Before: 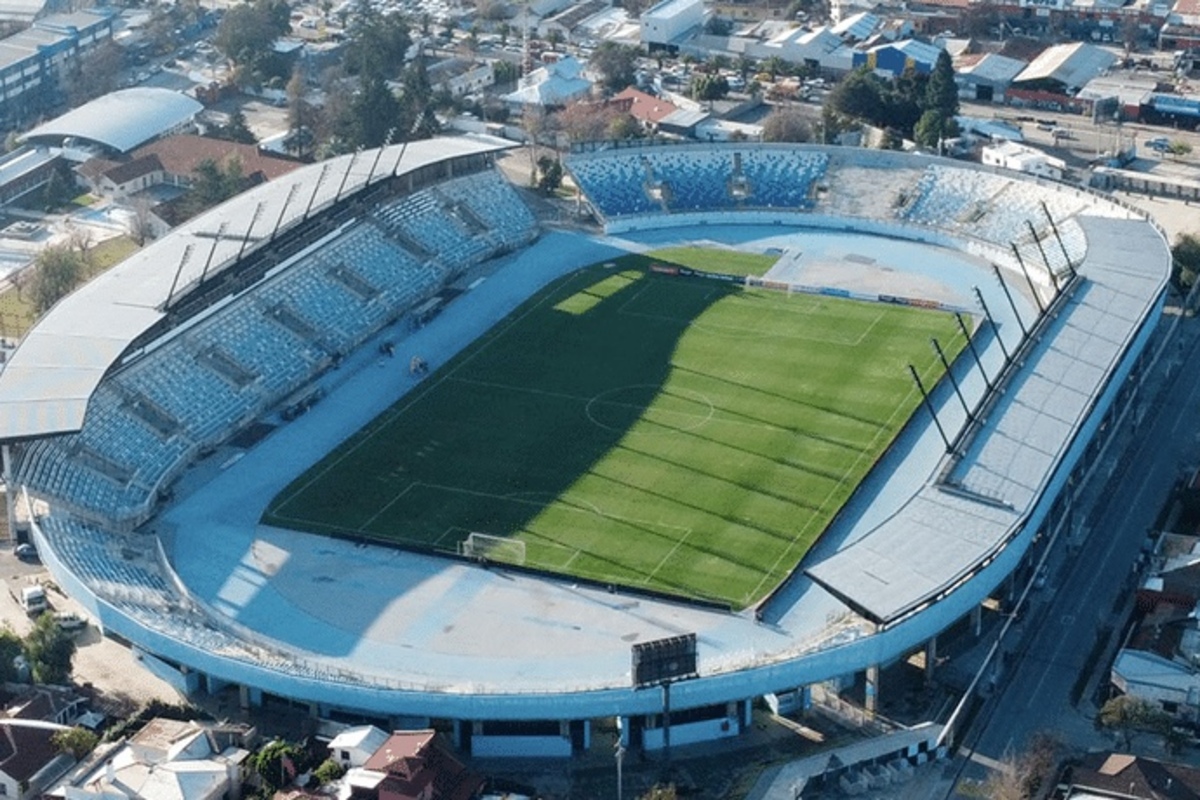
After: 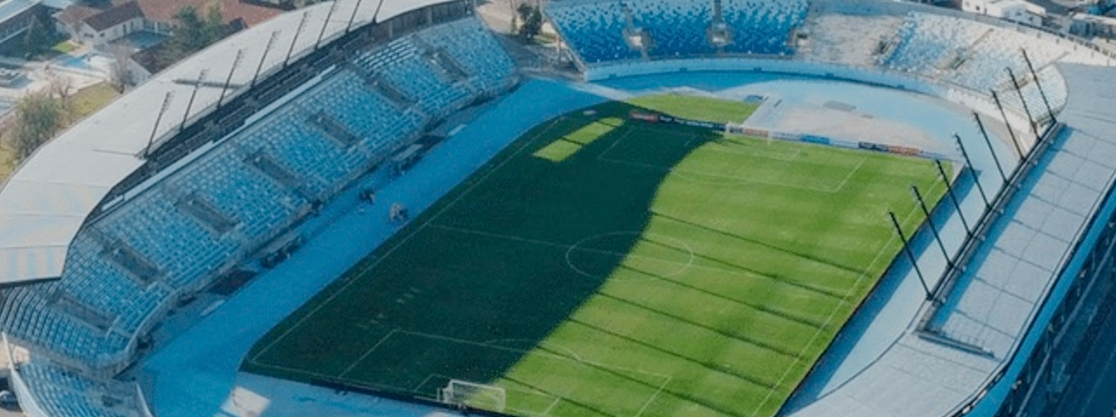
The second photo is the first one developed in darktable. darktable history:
local contrast: highlights 61%, shadows 106%, detail 107%, midtone range 0.529
filmic rgb: middle gray luminance 18.42%, black relative exposure -10.5 EV, white relative exposure 3.4 EV, threshold 6 EV, target black luminance 0%, hardness 6.03, latitude 99%, contrast 0.847, shadows ↔ highlights balance 0.505%, add noise in highlights 0, preserve chrominance max RGB, color science v3 (2019), use custom middle-gray values true, iterations of high-quality reconstruction 0, contrast in highlights soft, enable highlight reconstruction true
crop: left 1.744%, top 19.225%, right 5.069%, bottom 28.357%
